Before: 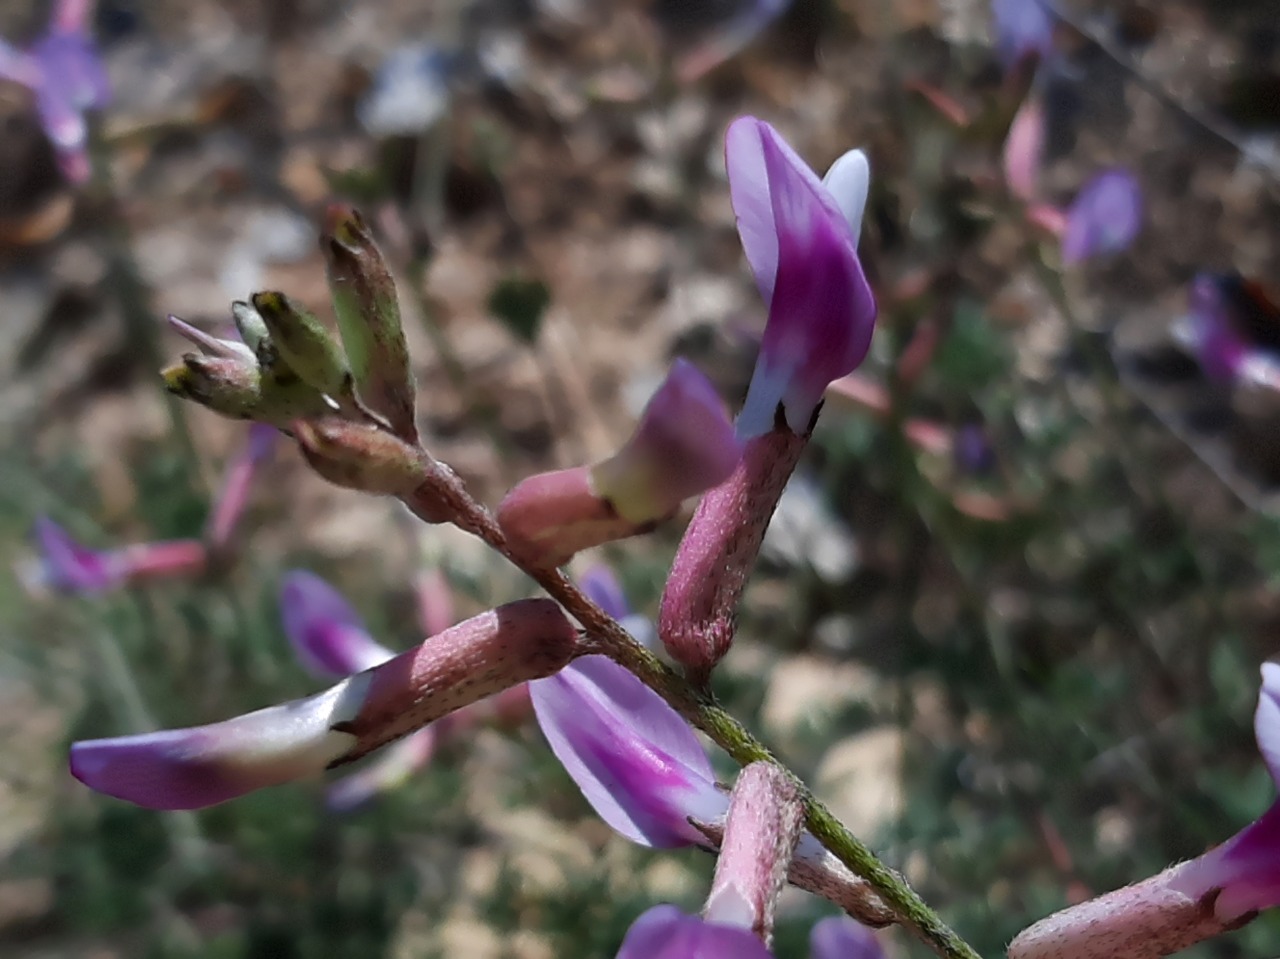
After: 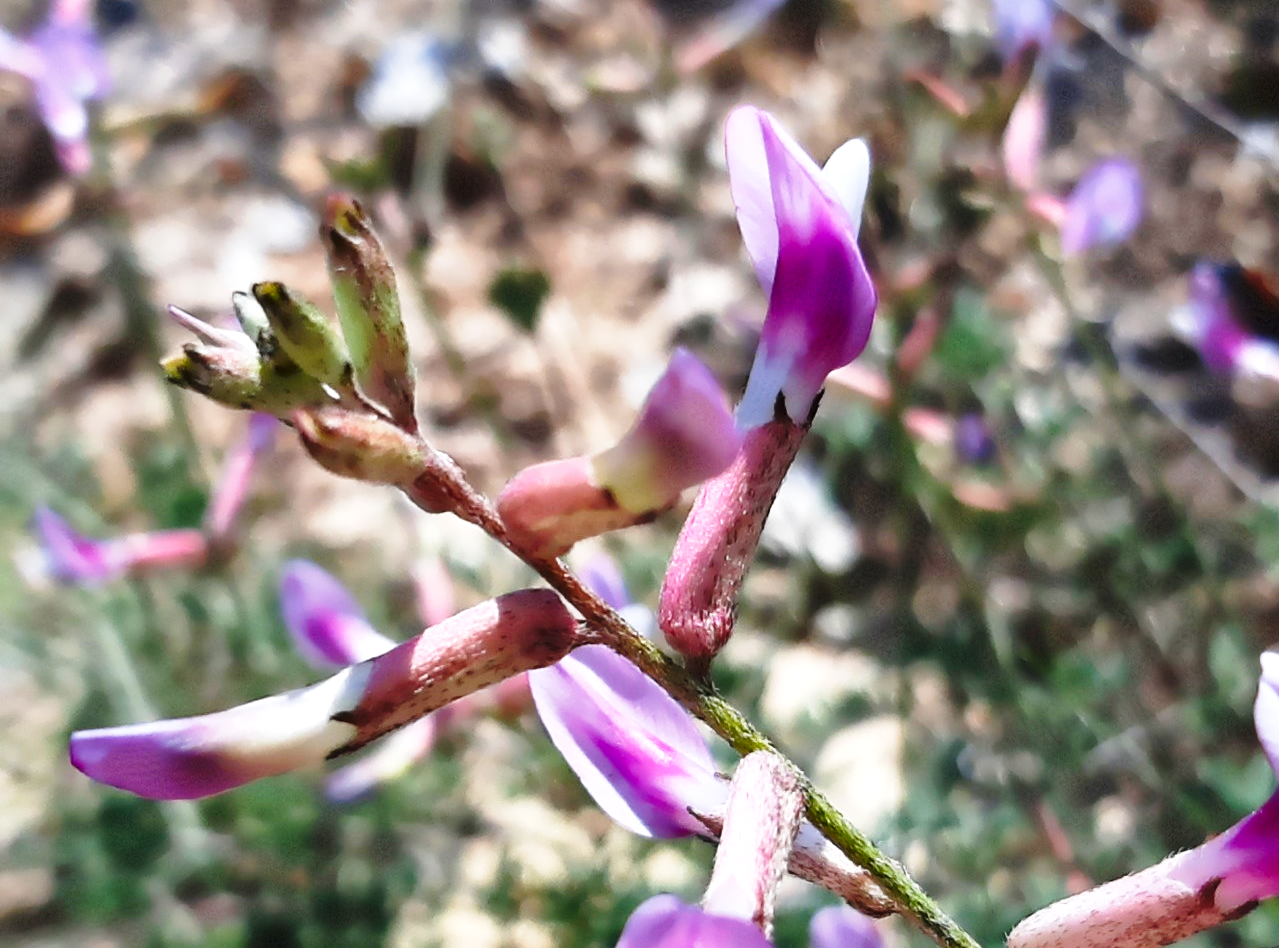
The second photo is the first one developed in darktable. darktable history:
exposure: black level correction 0, exposure 0.9 EV, compensate highlight preservation false
shadows and highlights: soften with gaussian
base curve: curves: ch0 [(0, 0) (0.028, 0.03) (0.121, 0.232) (0.46, 0.748) (0.859, 0.968) (1, 1)], preserve colors none
crop: top 1.049%, right 0.001%
